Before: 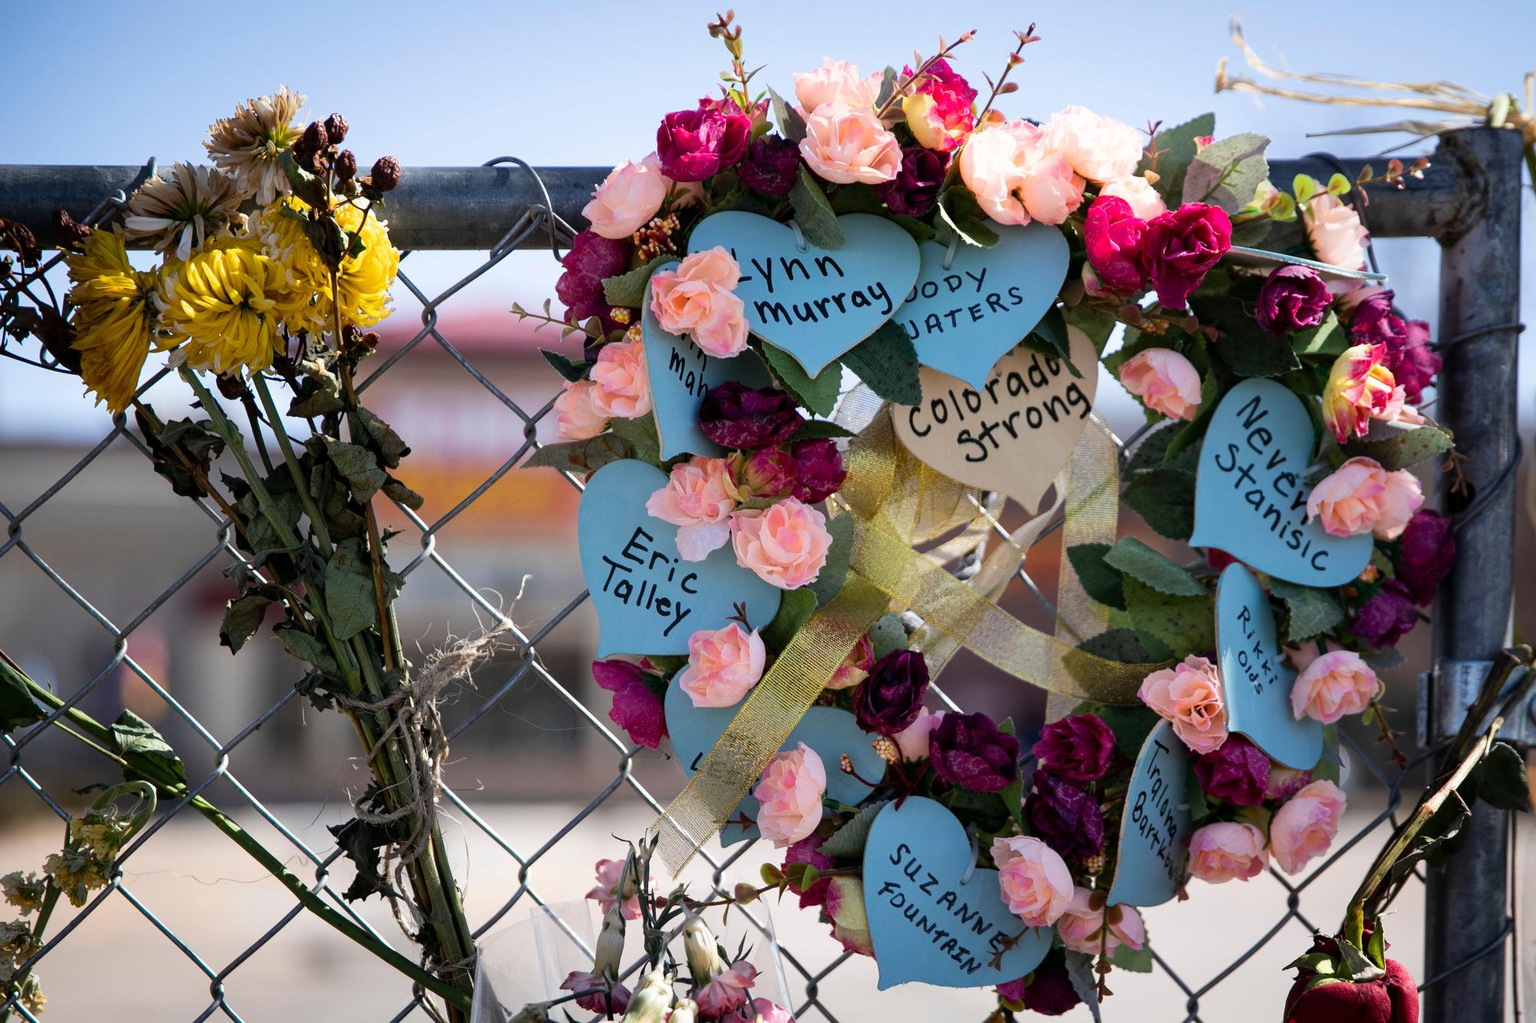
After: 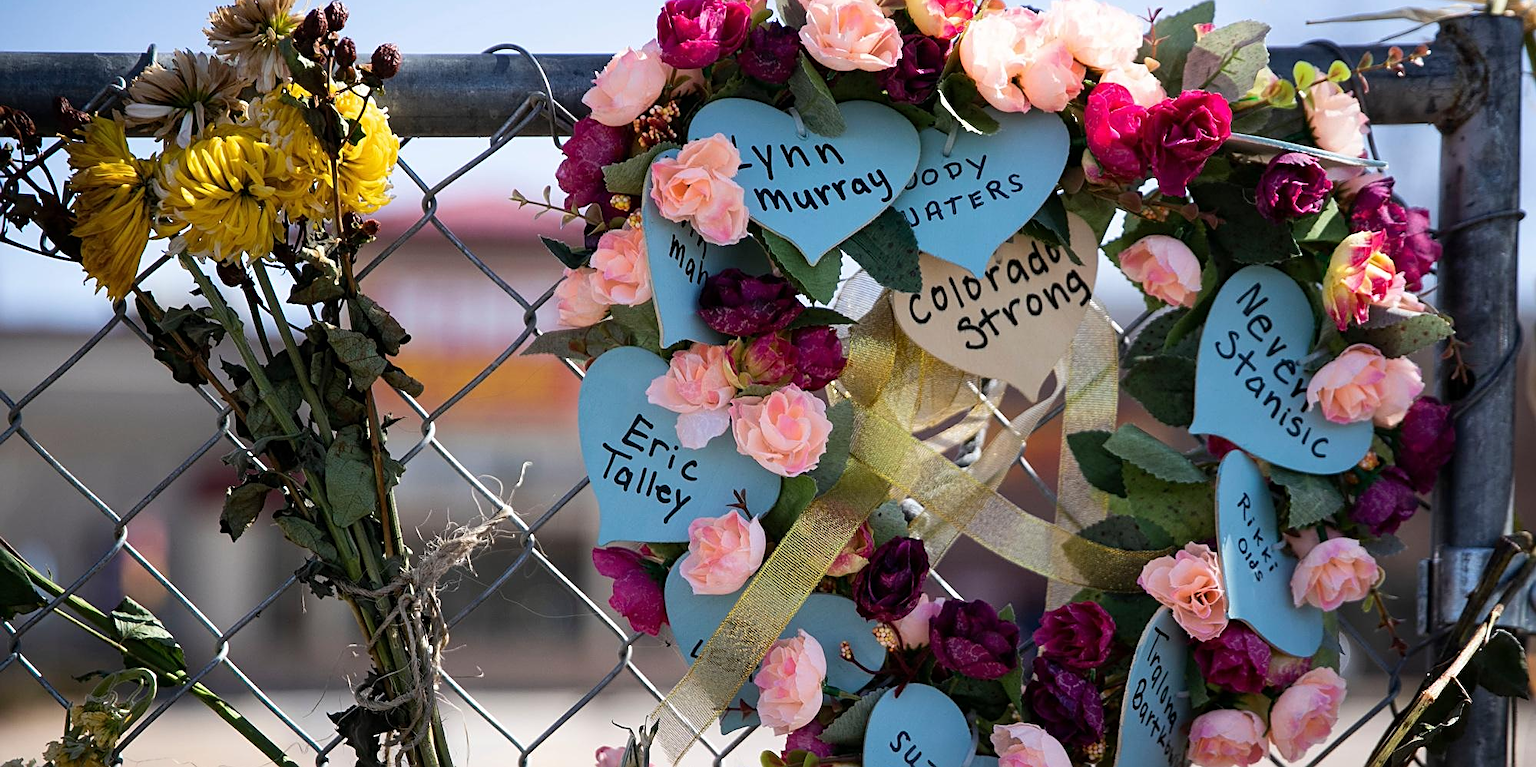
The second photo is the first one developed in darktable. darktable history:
crop: top 11.038%, bottom 13.962%
sharpen: on, module defaults
